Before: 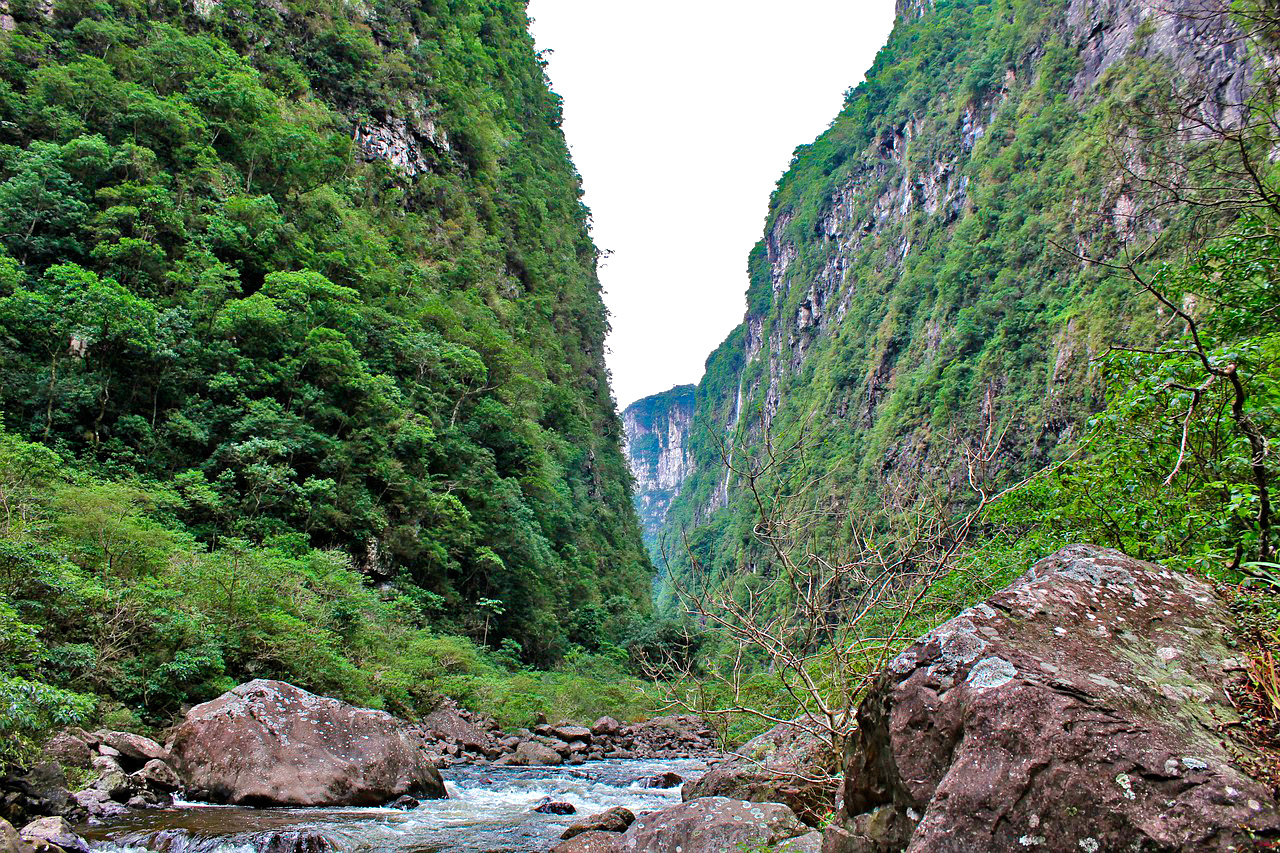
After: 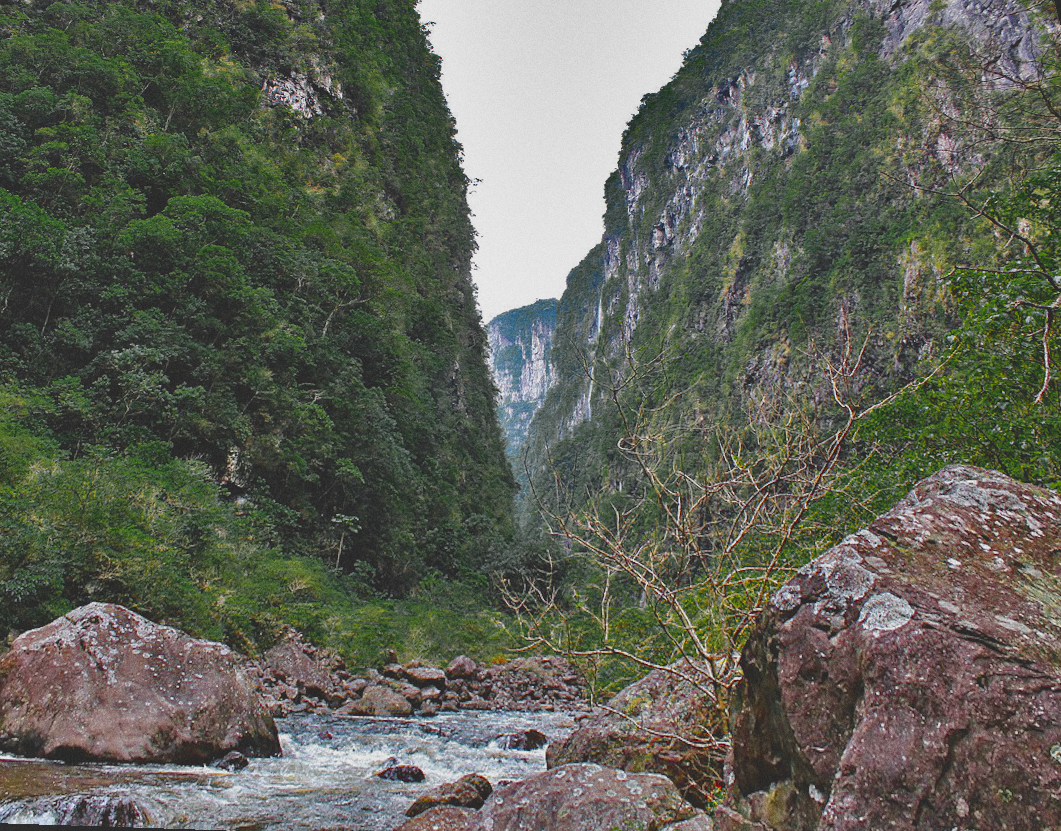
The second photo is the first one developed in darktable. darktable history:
shadows and highlights: white point adjustment 0.1, highlights -70, soften with gaussian
grain: coarseness 0.09 ISO
exposure: black level correction -0.015, exposure -0.125 EV, compensate highlight preservation false
color zones: curves: ch0 [(0.035, 0.242) (0.25, 0.5) (0.384, 0.214) (0.488, 0.255) (0.75, 0.5)]; ch1 [(0.063, 0.379) (0.25, 0.5) (0.354, 0.201) (0.489, 0.085) (0.729, 0.271)]; ch2 [(0.25, 0.5) (0.38, 0.517) (0.442, 0.51) (0.735, 0.456)]
rotate and perspective: rotation 0.72°, lens shift (vertical) -0.352, lens shift (horizontal) -0.051, crop left 0.152, crop right 0.859, crop top 0.019, crop bottom 0.964
color balance rgb: perceptual saturation grading › global saturation 20%, global vibrance 20%
contrast brightness saturation: contrast -0.11
